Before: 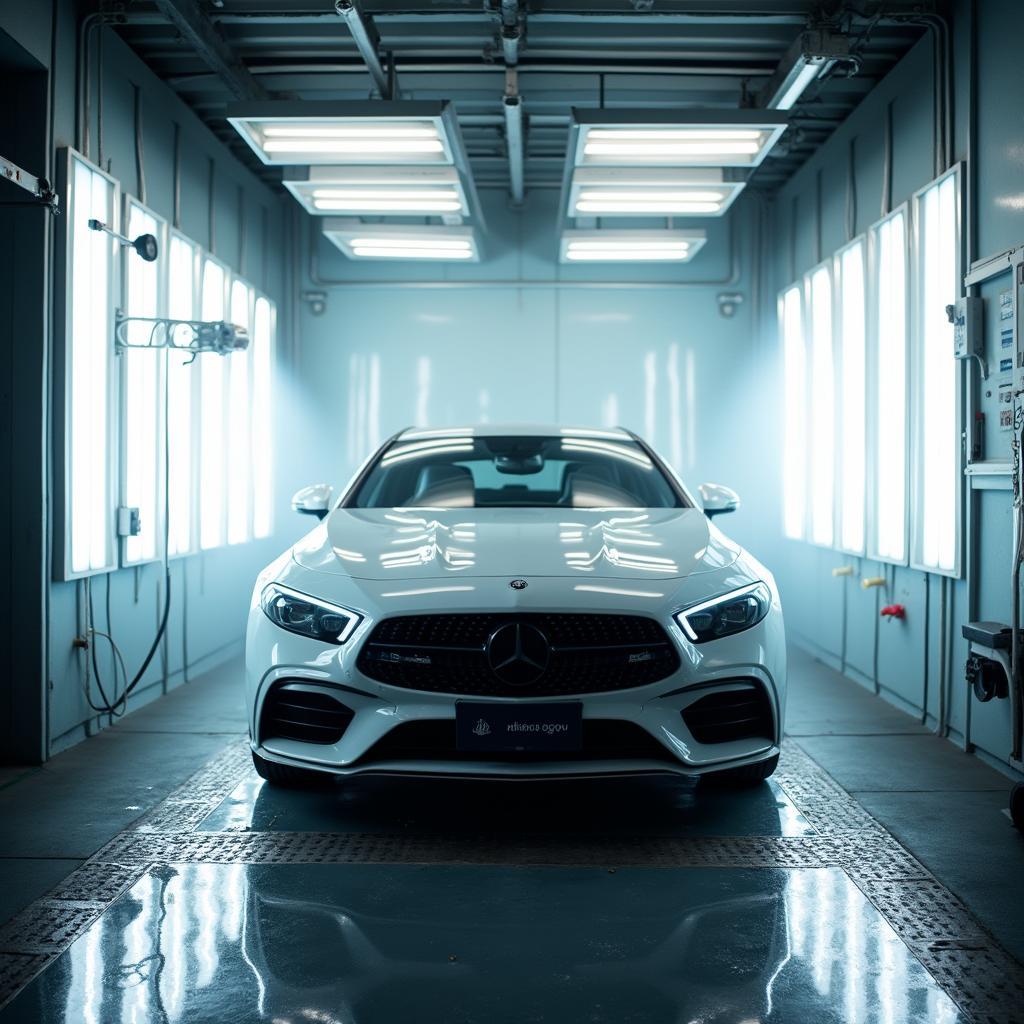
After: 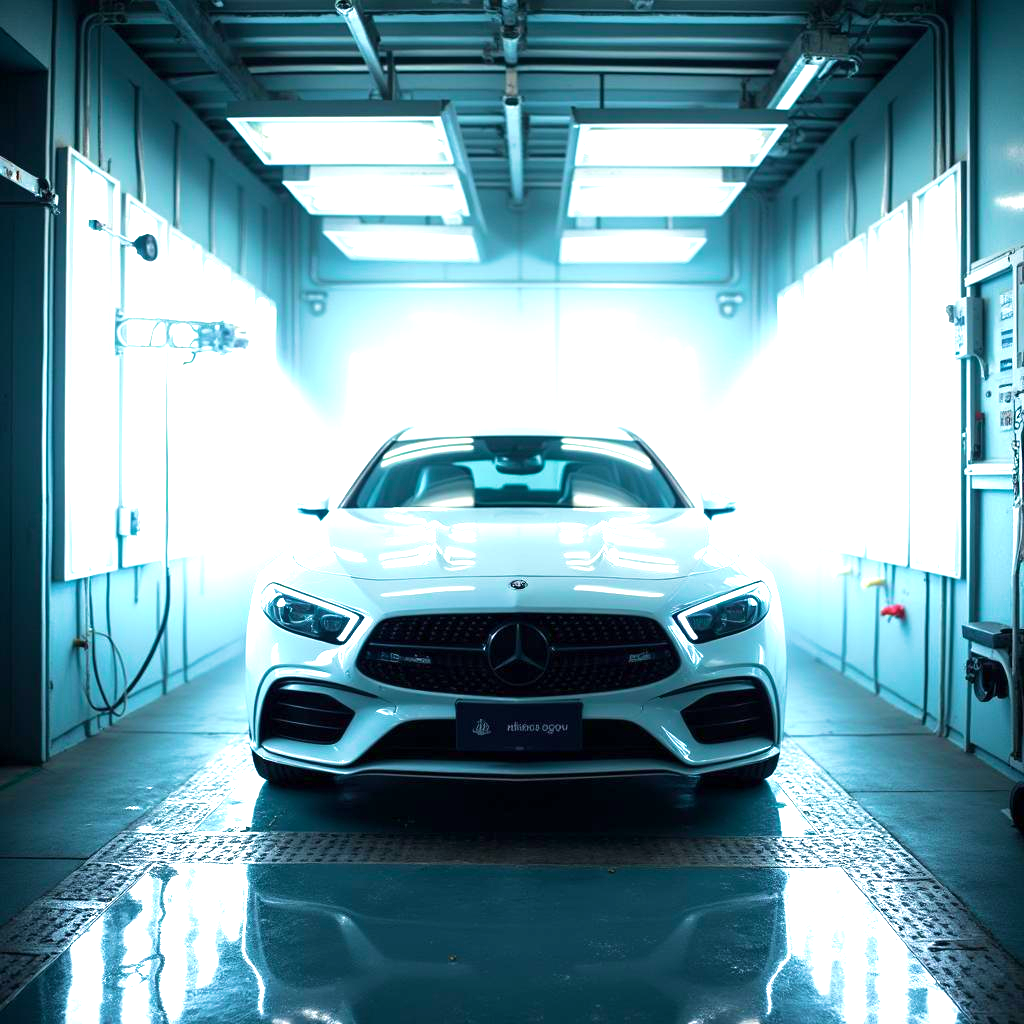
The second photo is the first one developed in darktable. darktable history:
exposure: exposure 1.142 EV, compensate highlight preservation false
velvia: strength 49.42%
